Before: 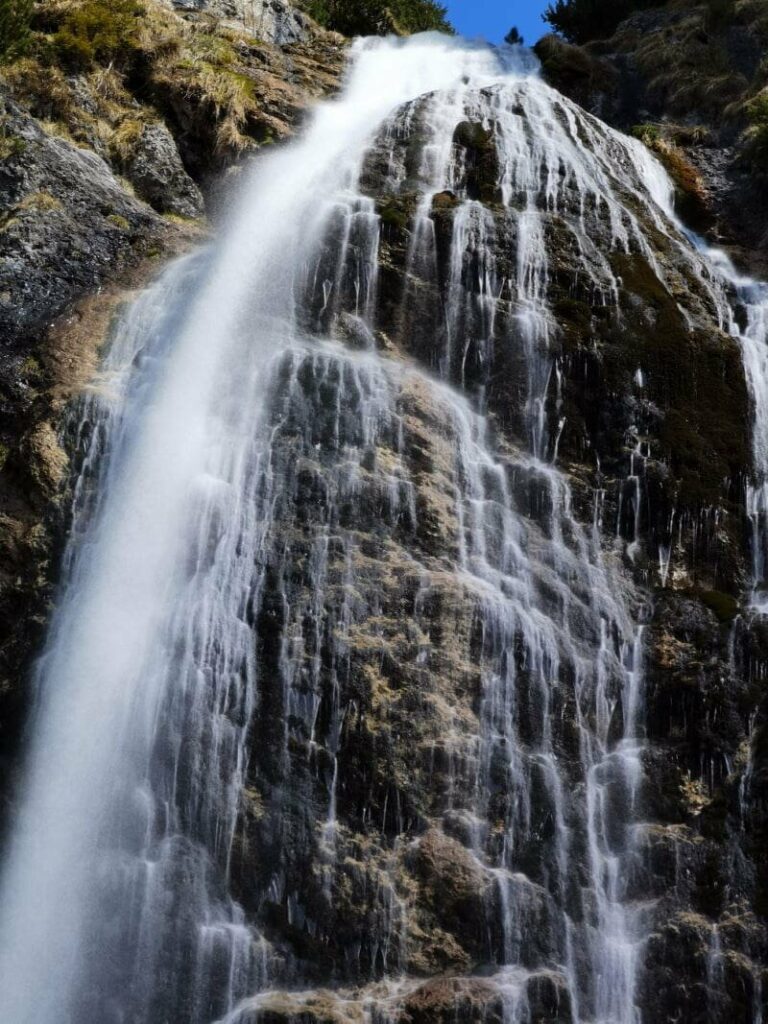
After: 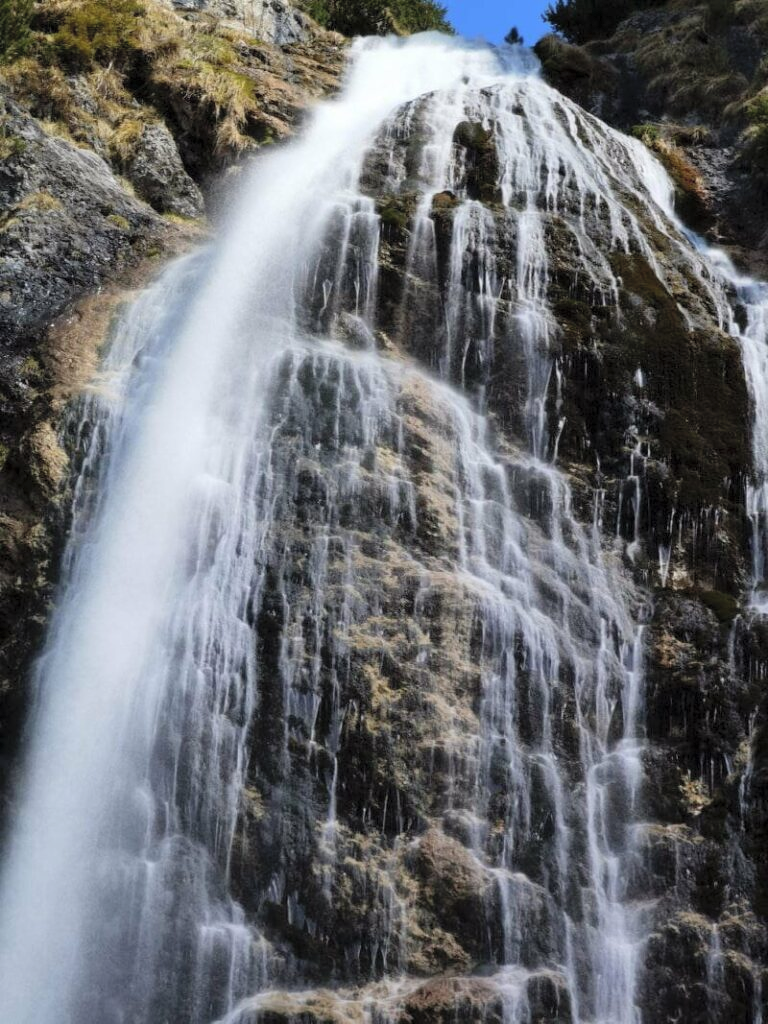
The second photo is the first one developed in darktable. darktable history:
tone equalizer: -8 EV 0.06 EV, smoothing diameter 25%, edges refinement/feathering 10, preserve details guided filter
contrast brightness saturation: brightness 0.15
